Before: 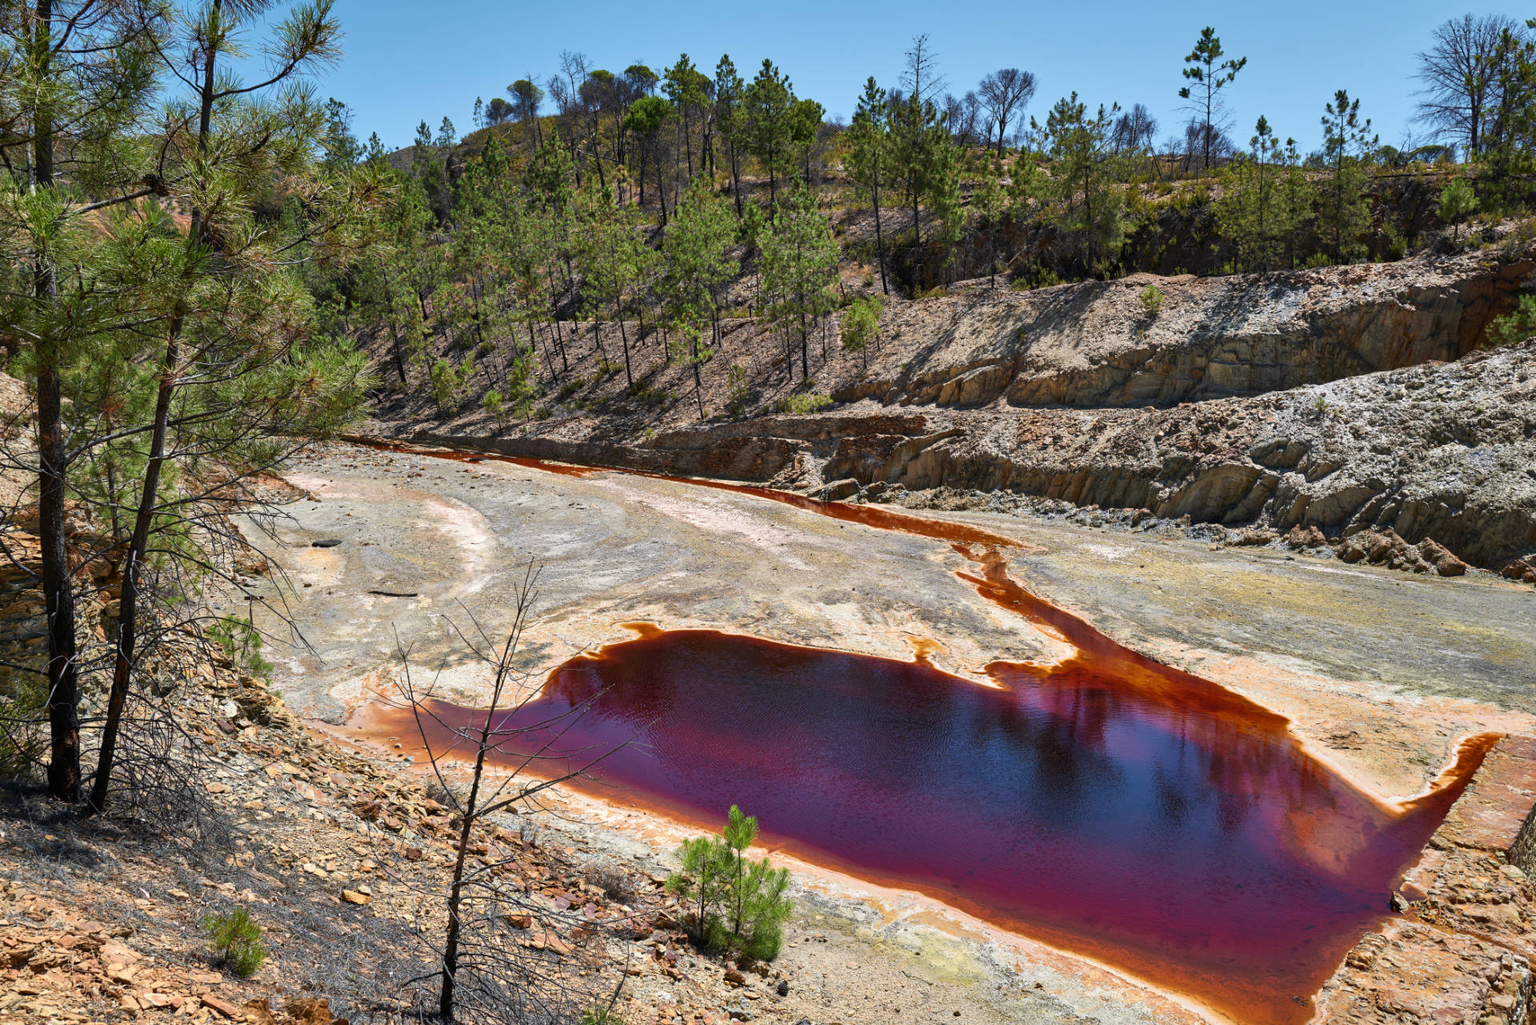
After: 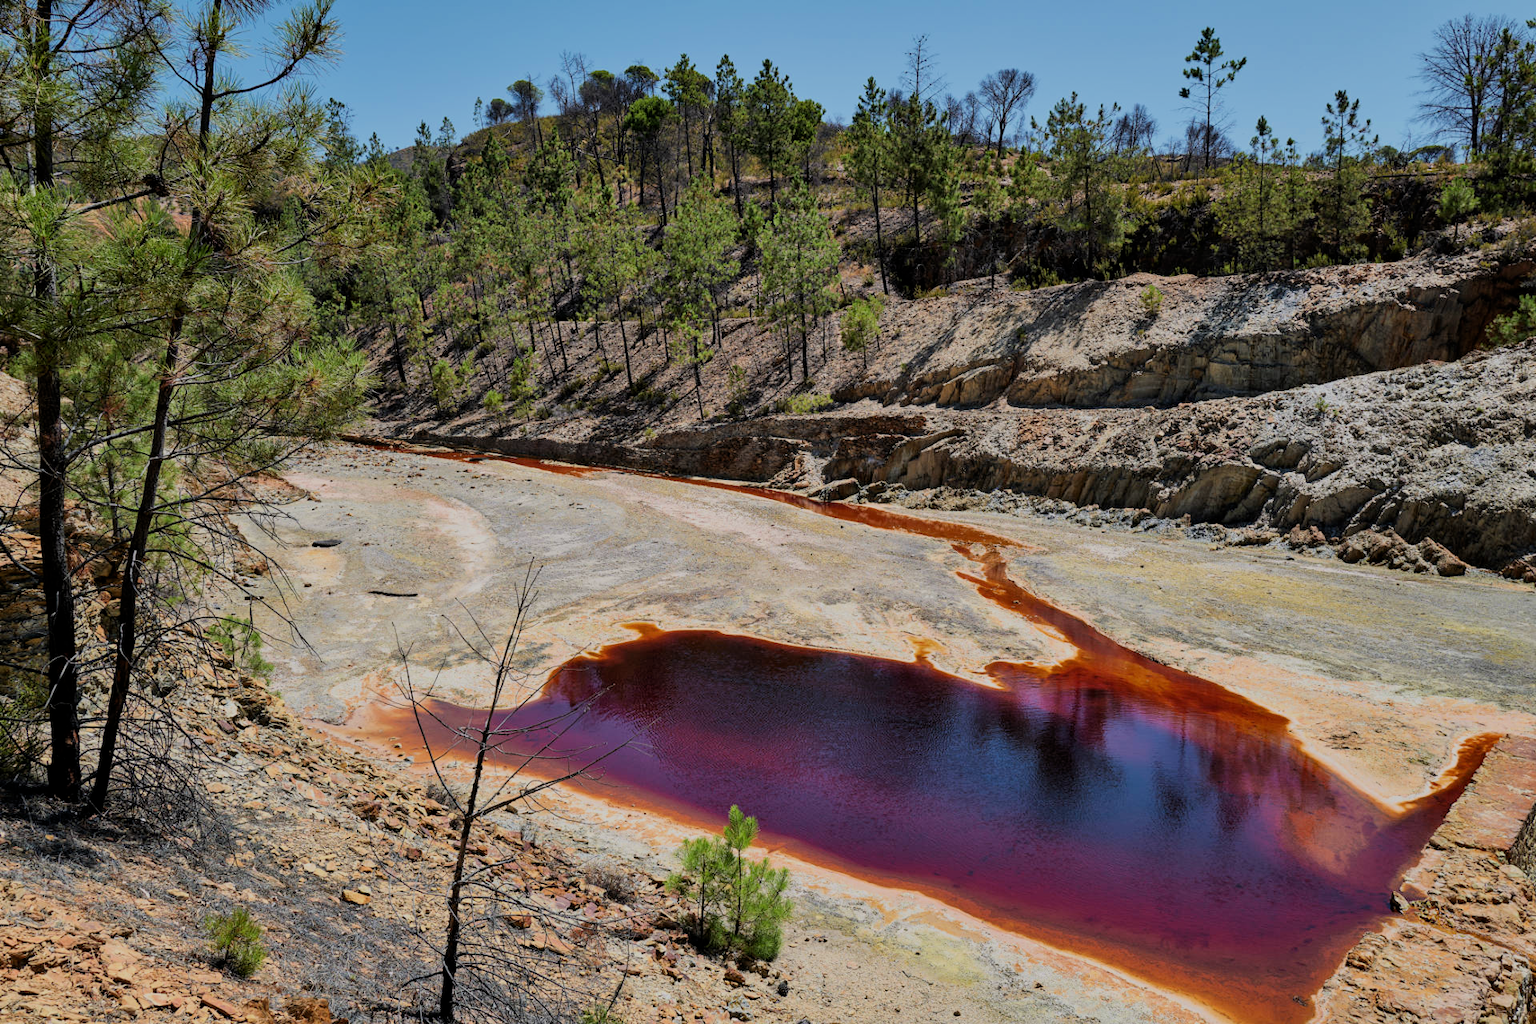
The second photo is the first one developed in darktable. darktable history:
filmic rgb: middle gray luminance 29.87%, black relative exposure -8.96 EV, white relative exposure 6.99 EV, threshold 3.03 EV, target black luminance 0%, hardness 2.94, latitude 2.85%, contrast 0.961, highlights saturation mix 5.72%, shadows ↔ highlights balance 11.97%, color science v6 (2022), enable highlight reconstruction true
